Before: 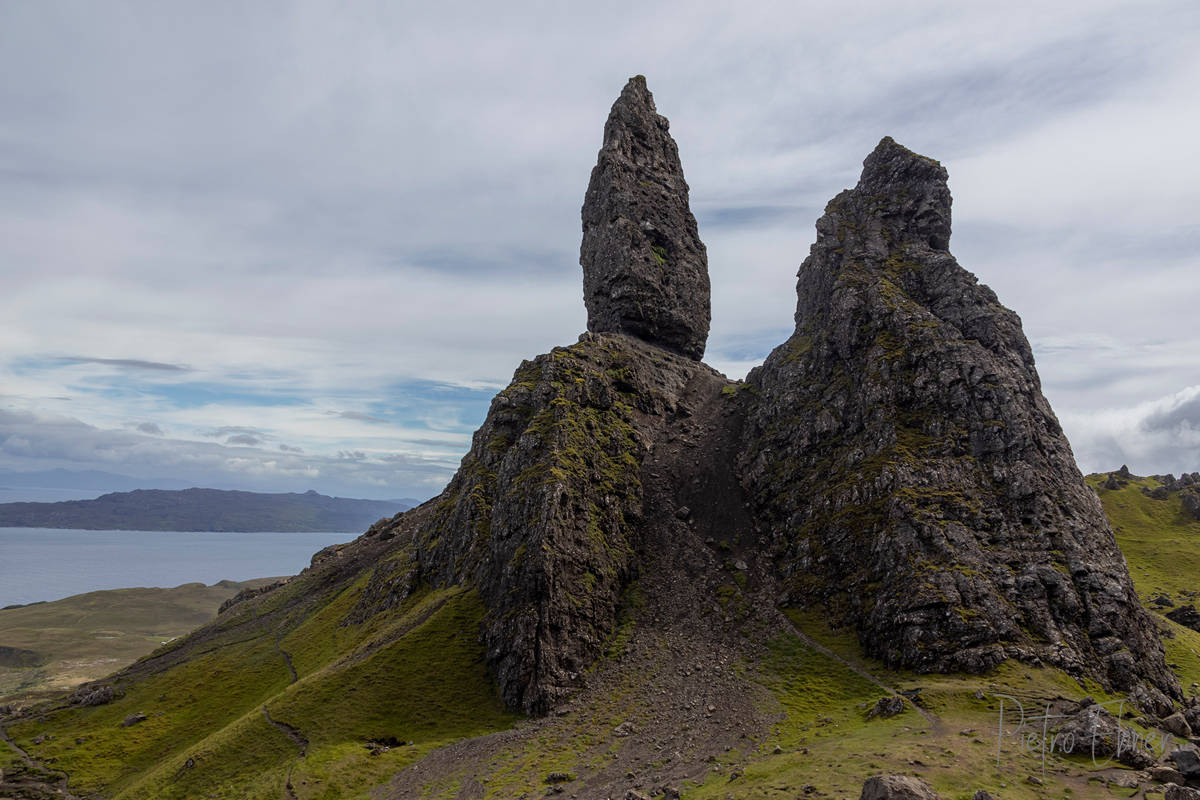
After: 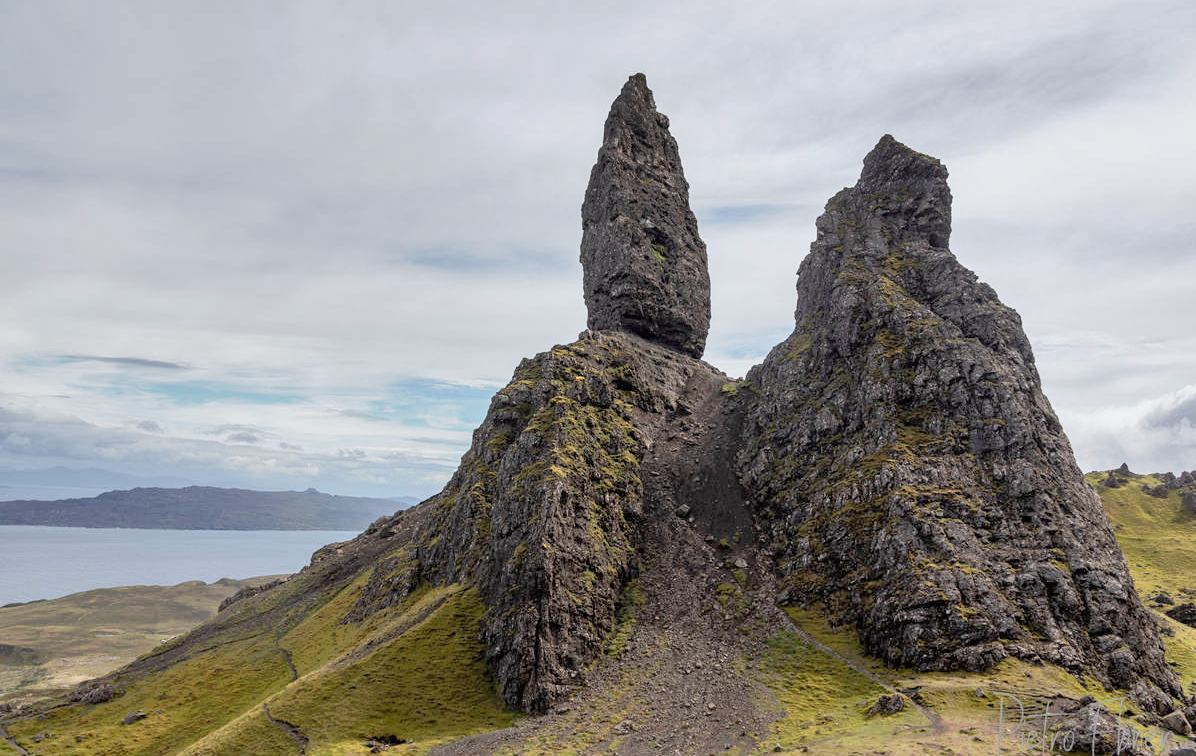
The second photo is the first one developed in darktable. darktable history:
crop: top 0.283%, right 0.254%, bottom 5.101%
tone curve: curves: ch0 [(0, 0) (0.003, 0.013) (0.011, 0.017) (0.025, 0.035) (0.044, 0.093) (0.069, 0.146) (0.1, 0.179) (0.136, 0.243) (0.177, 0.294) (0.224, 0.332) (0.277, 0.412) (0.335, 0.454) (0.399, 0.531) (0.468, 0.611) (0.543, 0.669) (0.623, 0.738) (0.709, 0.823) (0.801, 0.881) (0.898, 0.951) (1, 1)], preserve colors none
shadows and highlights: soften with gaussian
color zones: curves: ch0 [(0.018, 0.548) (0.224, 0.64) (0.425, 0.447) (0.675, 0.575) (0.732, 0.579)]; ch1 [(0.066, 0.487) (0.25, 0.5) (0.404, 0.43) (0.75, 0.421) (0.956, 0.421)]; ch2 [(0.044, 0.561) (0.215, 0.465) (0.399, 0.544) (0.465, 0.548) (0.614, 0.447) (0.724, 0.43) (0.882, 0.623) (0.956, 0.632)]
